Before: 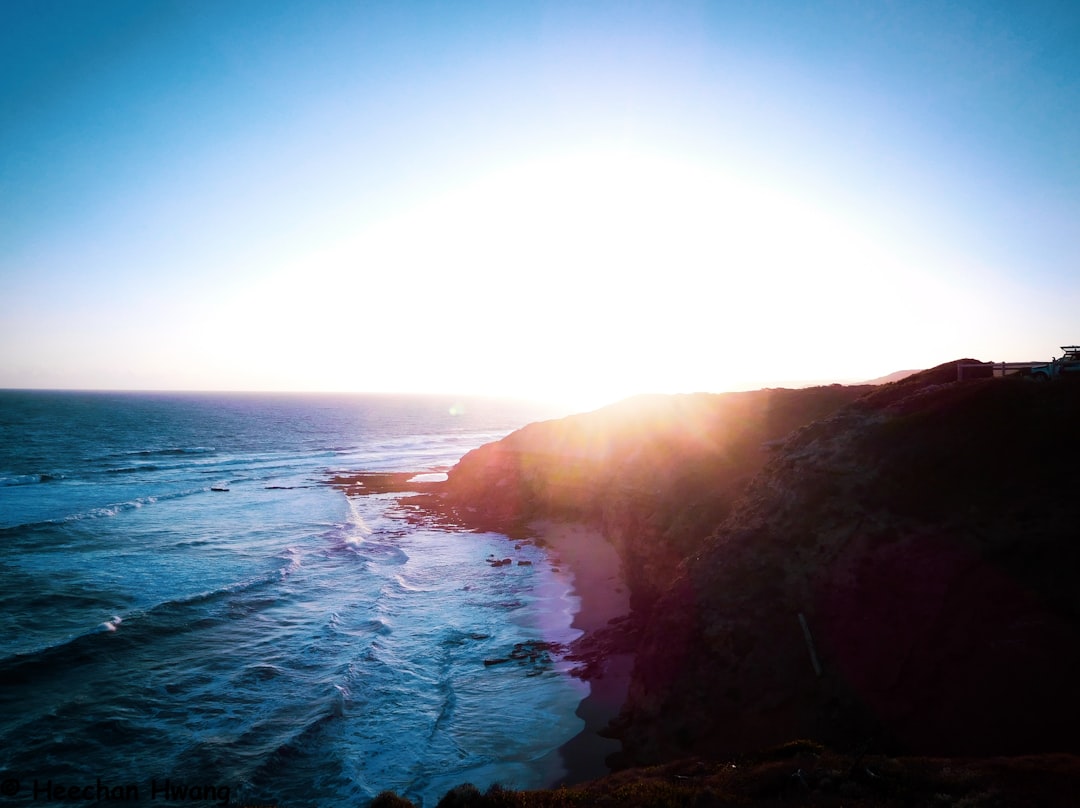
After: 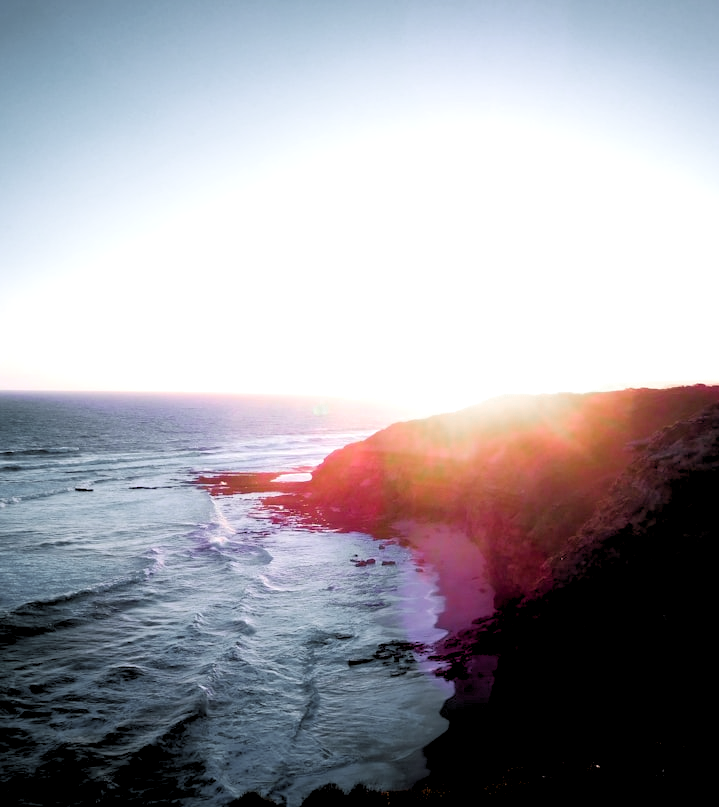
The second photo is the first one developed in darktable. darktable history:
crop and rotate: left 12.673%, right 20.66%
color zones: curves: ch0 [(0, 0.48) (0.209, 0.398) (0.305, 0.332) (0.429, 0.493) (0.571, 0.5) (0.714, 0.5) (0.857, 0.5) (1, 0.48)]; ch1 [(0, 0.736) (0.143, 0.625) (0.225, 0.371) (0.429, 0.256) (0.571, 0.241) (0.714, 0.213) (0.857, 0.48) (1, 0.736)]; ch2 [(0, 0.448) (0.143, 0.498) (0.286, 0.5) (0.429, 0.5) (0.571, 0.5) (0.714, 0.5) (0.857, 0.5) (1, 0.448)]
rgb levels: levels [[0.013, 0.434, 0.89], [0, 0.5, 1], [0, 0.5, 1]]
